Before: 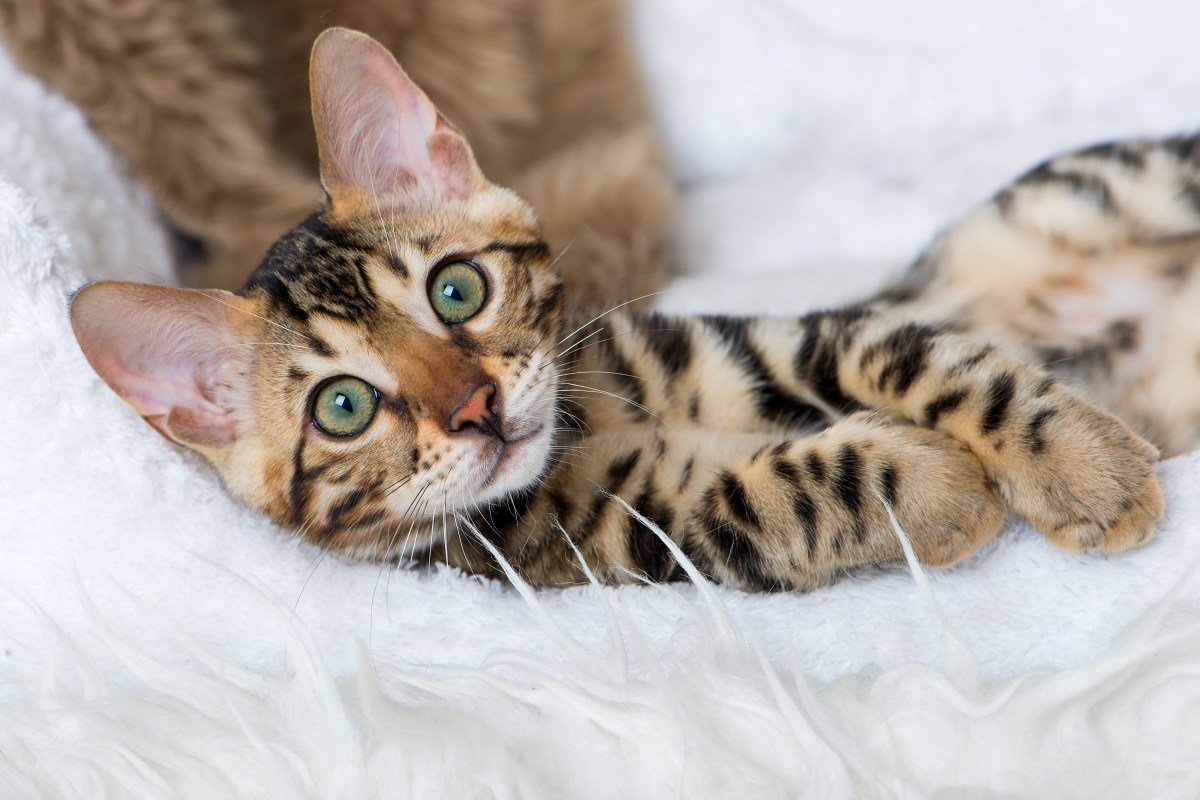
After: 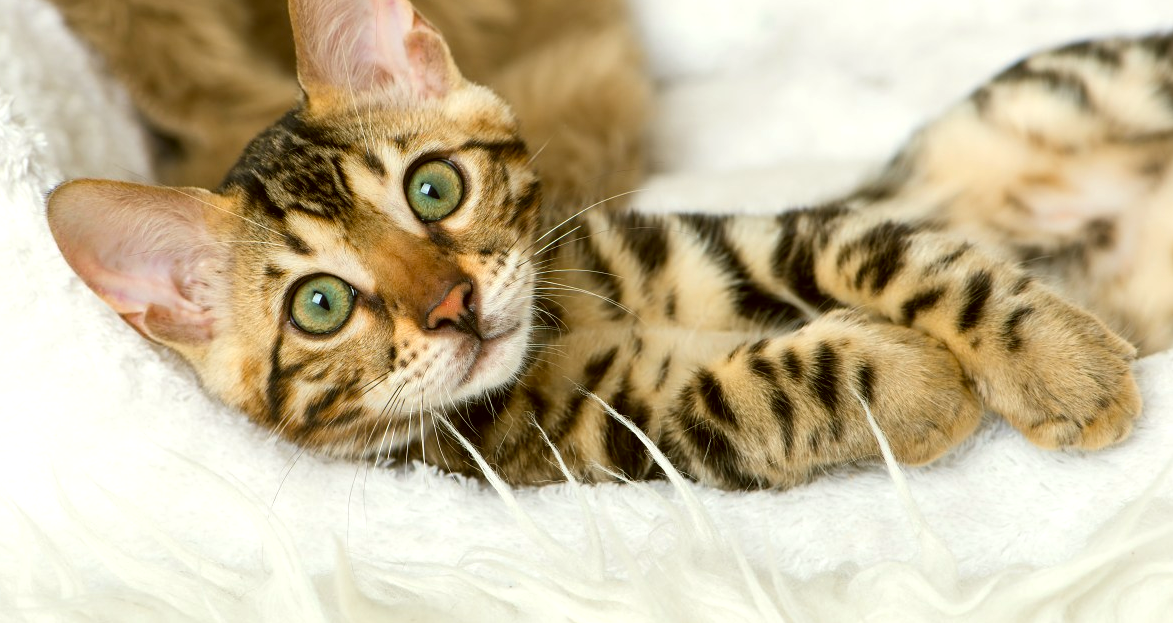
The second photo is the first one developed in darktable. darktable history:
crop and rotate: left 1.939%, top 12.85%, right 0.238%, bottom 9.215%
exposure: exposure 0.299 EV, compensate highlight preservation false
color correction: highlights a* -1.45, highlights b* 10.63, shadows a* 0.687, shadows b* 19.33
